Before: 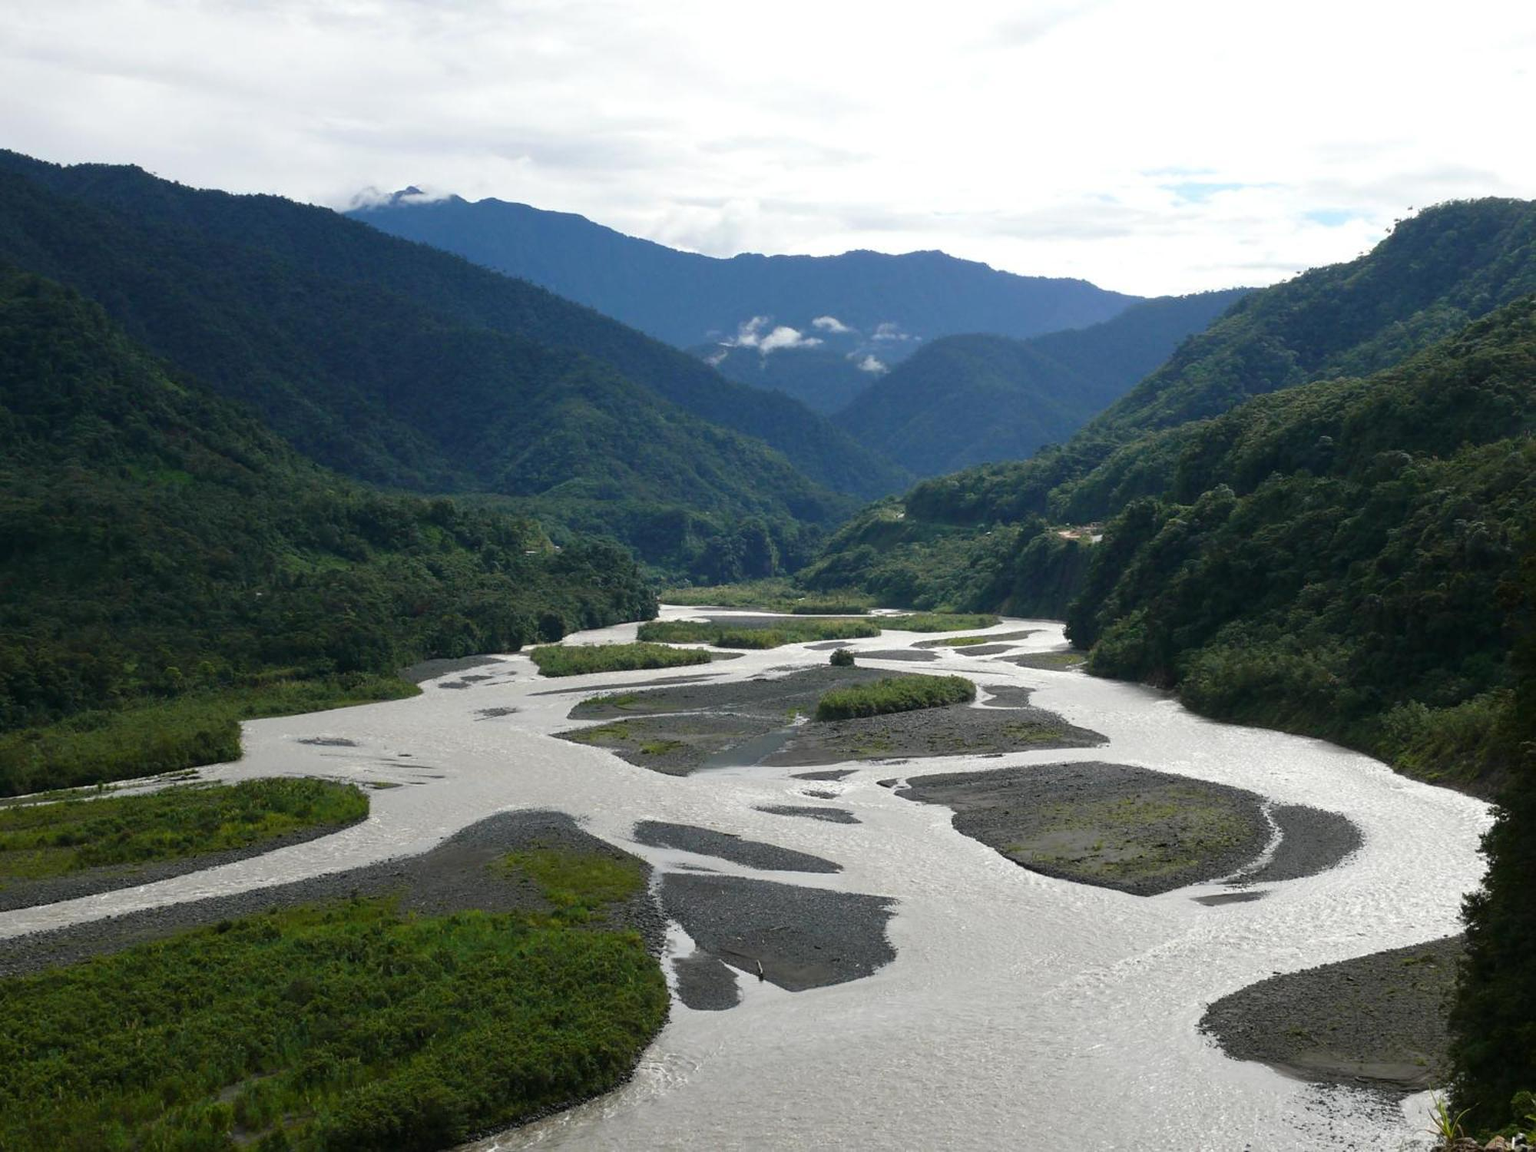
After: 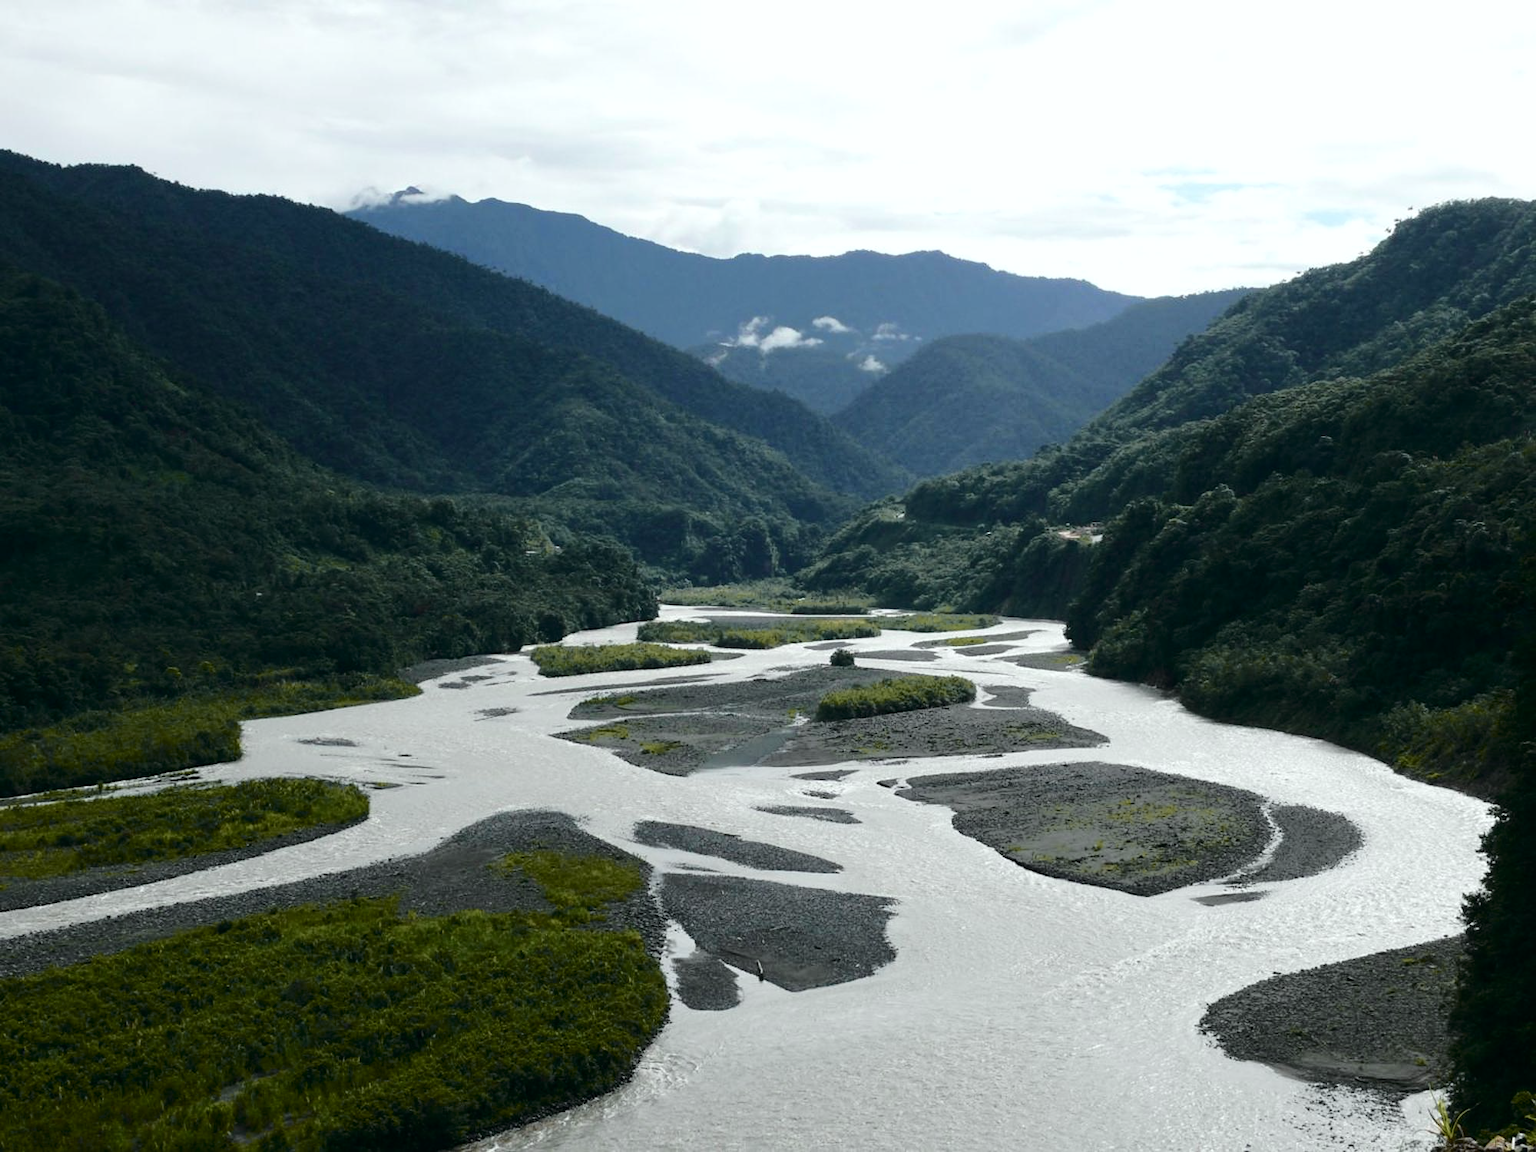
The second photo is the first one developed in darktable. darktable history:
tone curve: curves: ch0 [(0, 0) (0.081, 0.044) (0.185, 0.13) (0.283, 0.238) (0.416, 0.449) (0.495, 0.524) (0.686, 0.743) (0.826, 0.865) (0.978, 0.988)]; ch1 [(0, 0) (0.147, 0.166) (0.321, 0.362) (0.371, 0.402) (0.423, 0.442) (0.479, 0.472) (0.505, 0.497) (0.521, 0.506) (0.551, 0.537) (0.586, 0.574) (0.625, 0.618) (0.68, 0.681) (1, 1)]; ch2 [(0, 0) (0.346, 0.362) (0.404, 0.427) (0.502, 0.495) (0.531, 0.513) (0.547, 0.533) (0.582, 0.596) (0.629, 0.631) (0.717, 0.678) (1, 1)], color space Lab, independent channels, preserve colors none
